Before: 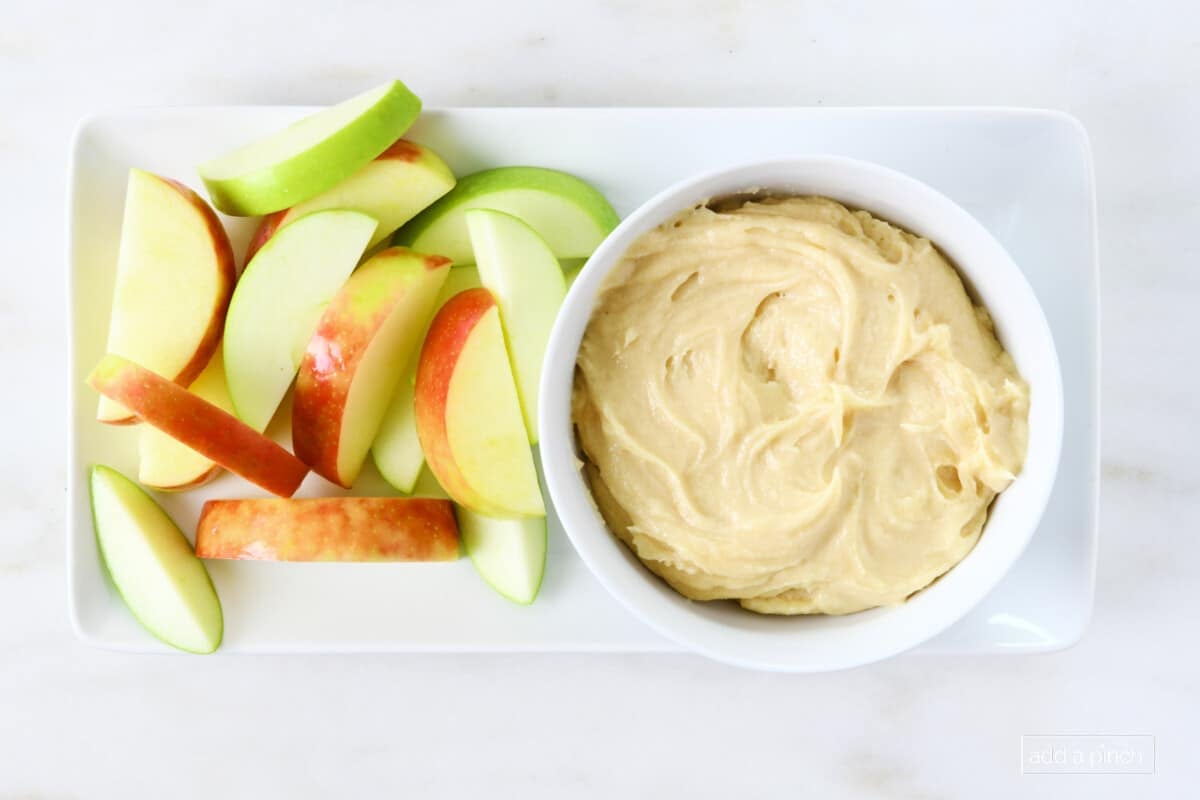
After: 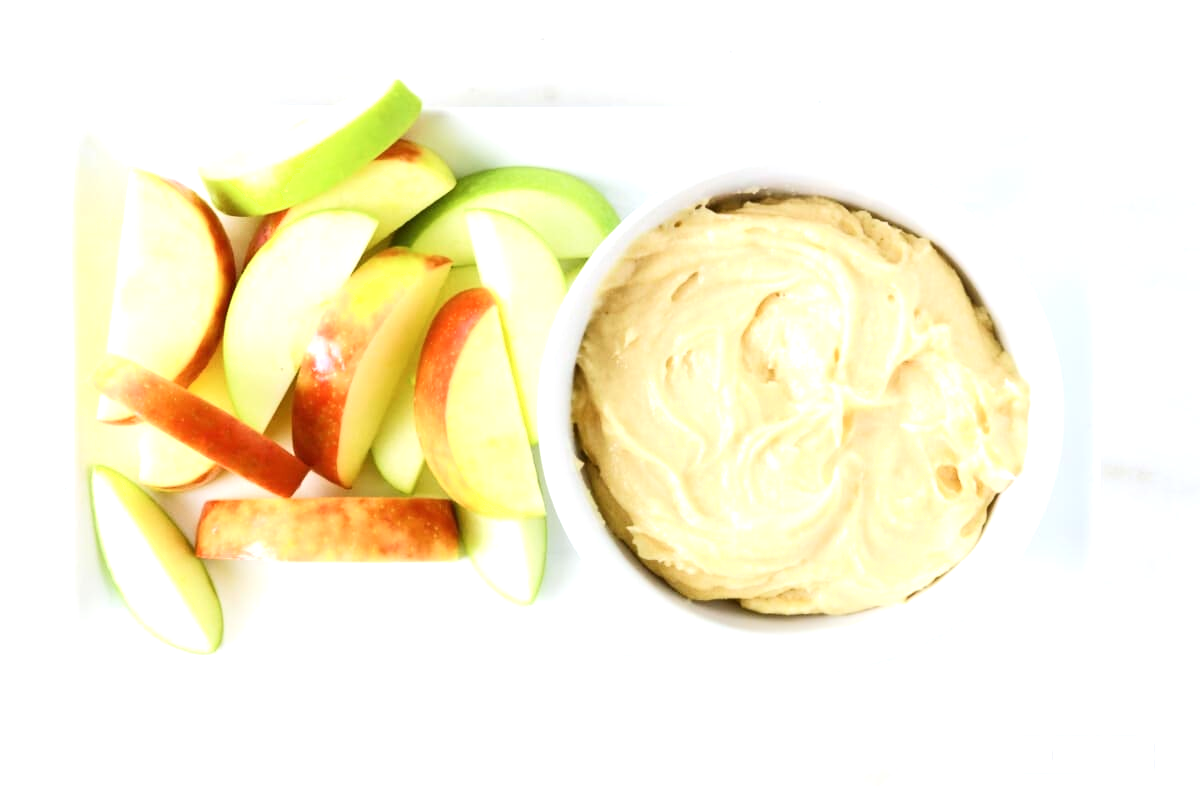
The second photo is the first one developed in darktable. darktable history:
shadows and highlights: shadows -30, highlights 30
exposure: black level correction 0, exposure 0.5 EV, compensate highlight preservation false
